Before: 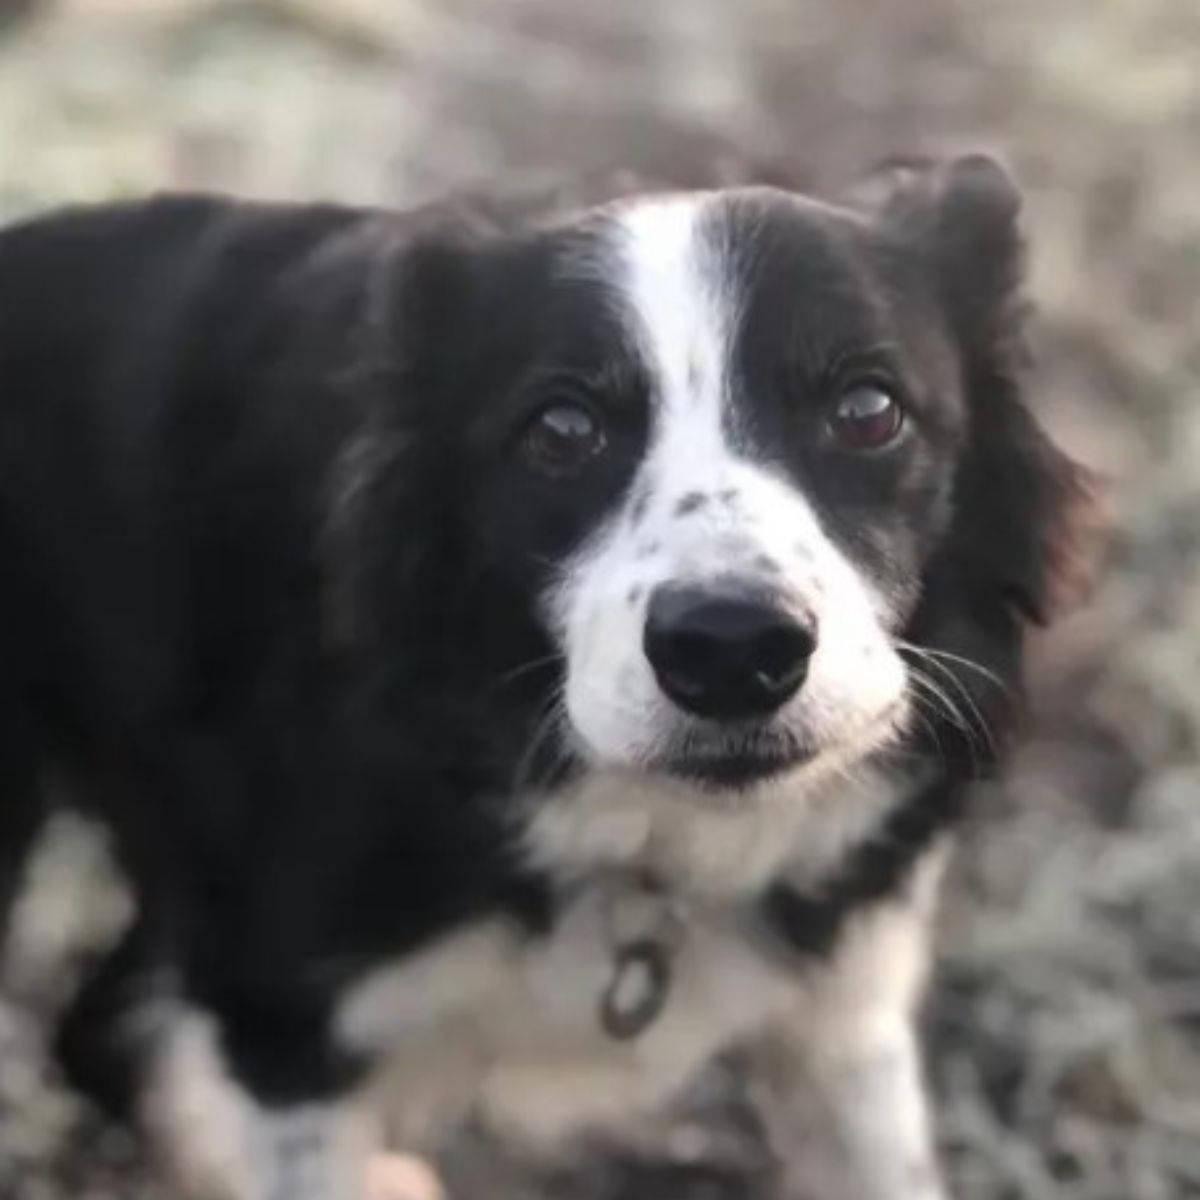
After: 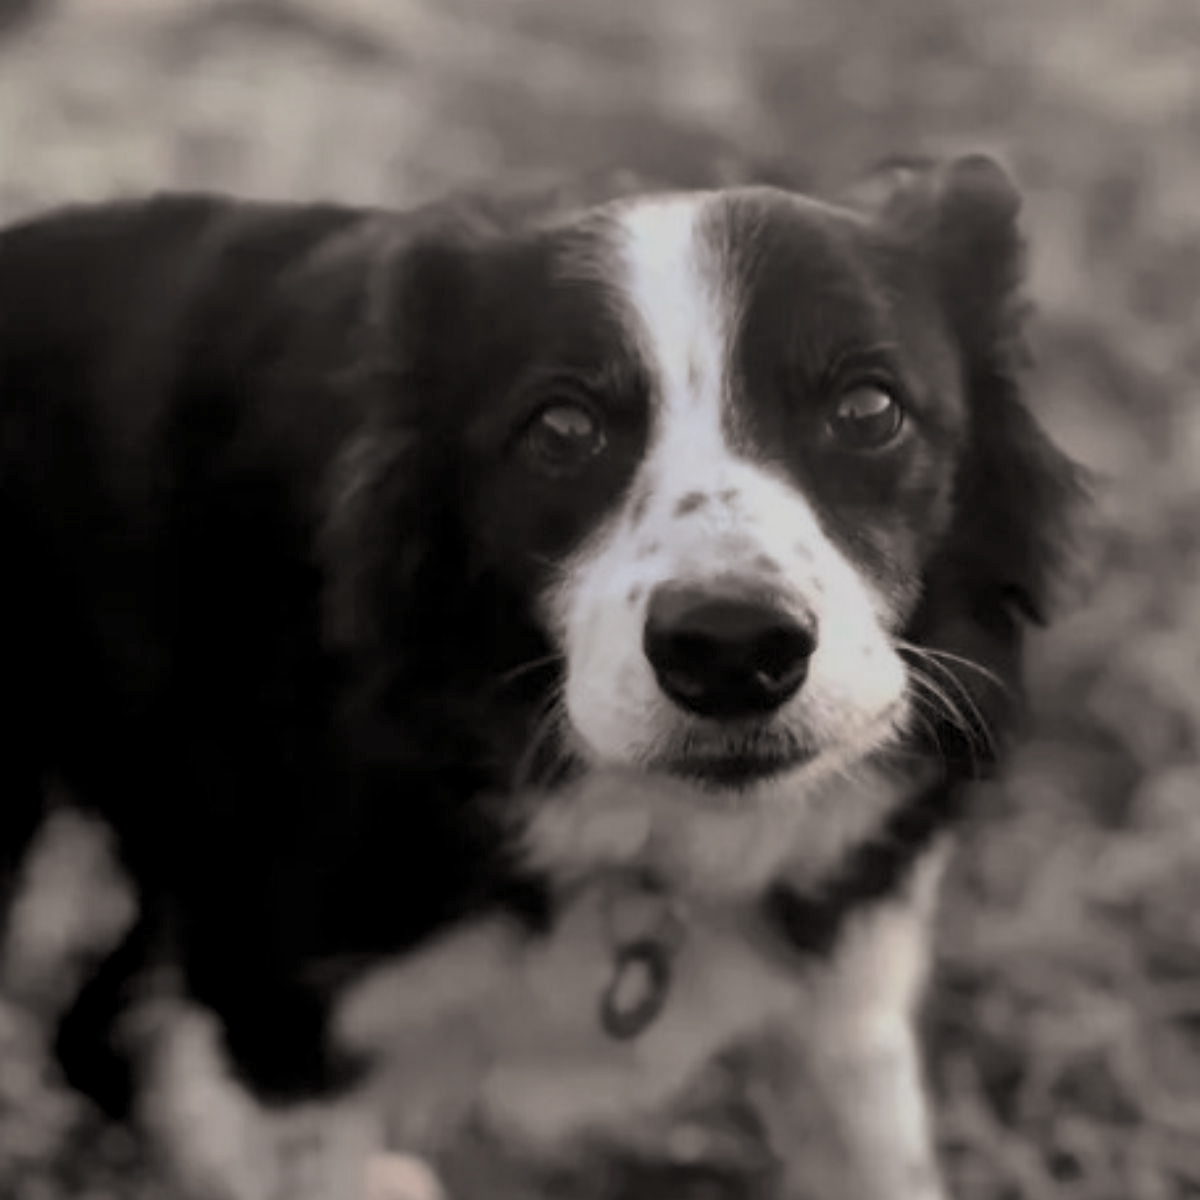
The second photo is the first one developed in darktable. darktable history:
exposure: black level correction 0.009, exposure -0.637 EV, compensate highlight preservation false
split-toning: shadows › hue 26°, shadows › saturation 0.09, highlights › hue 40°, highlights › saturation 0.18, balance -63, compress 0%
